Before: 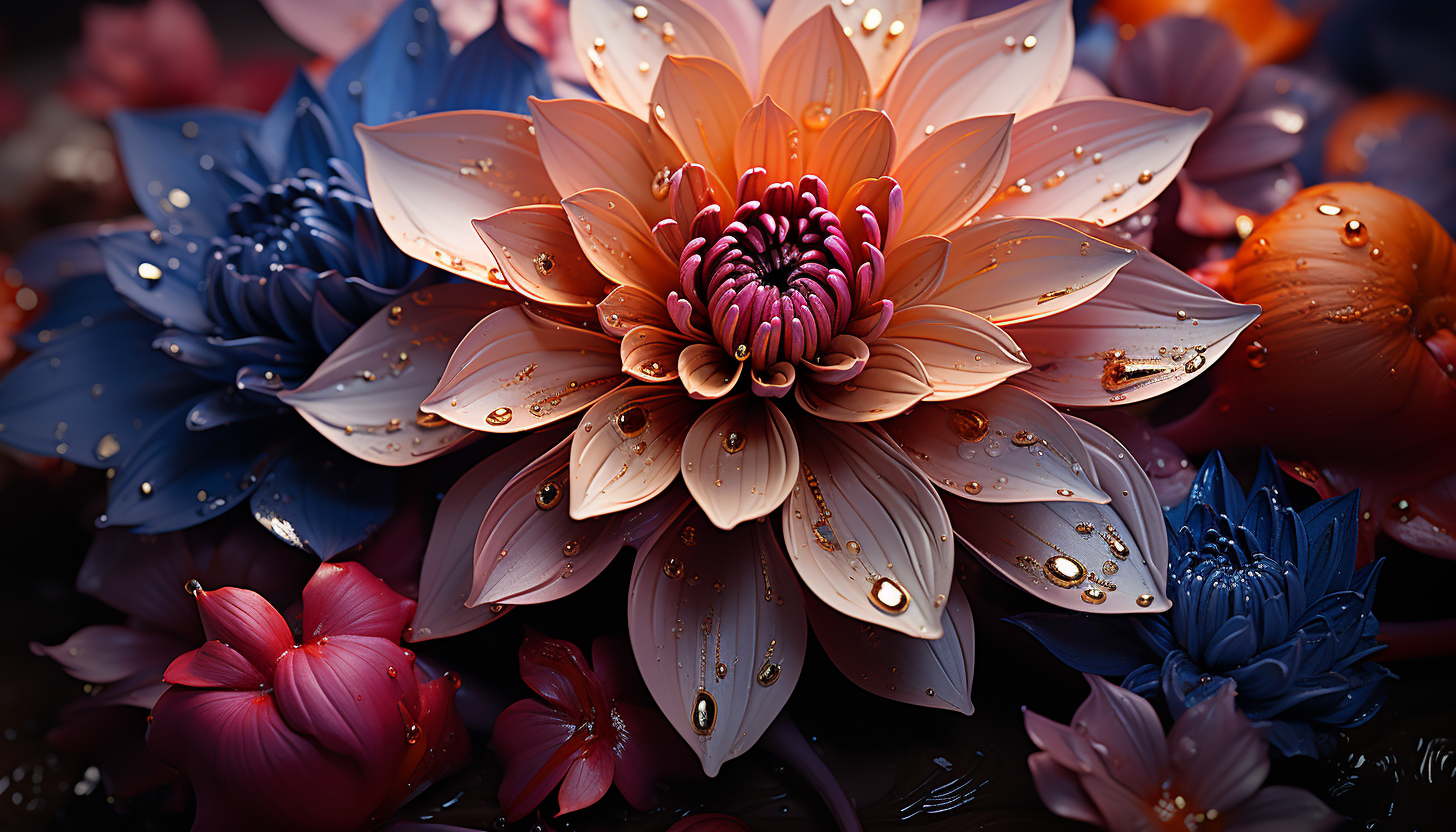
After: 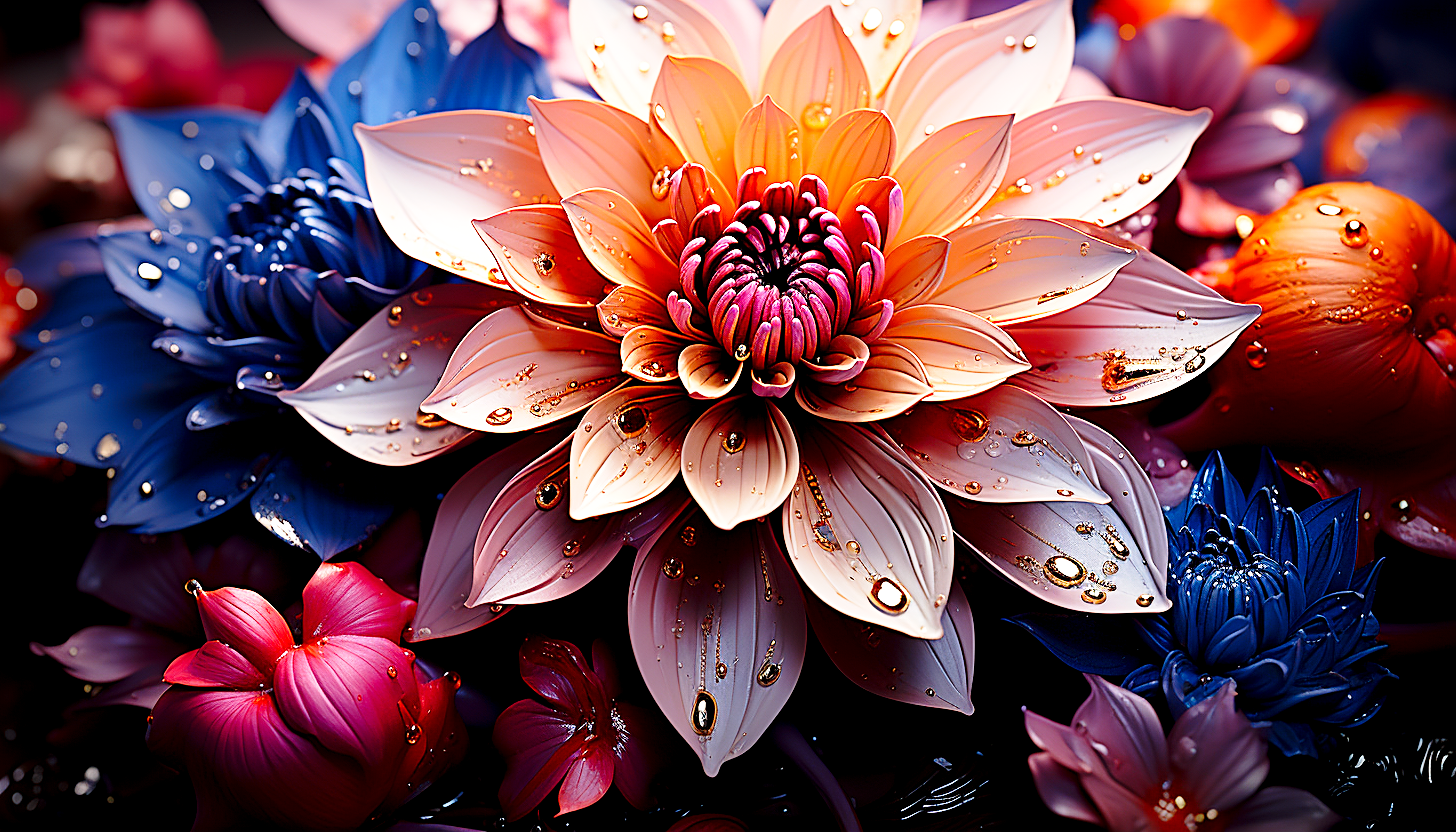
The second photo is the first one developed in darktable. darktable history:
base curve: curves: ch0 [(0, 0) (0.028, 0.03) (0.121, 0.232) (0.46, 0.748) (0.859, 0.968) (1, 1)], preserve colors none
sharpen: on, module defaults
exposure: black level correction 0.005, exposure 0.419 EV, compensate highlight preservation false
